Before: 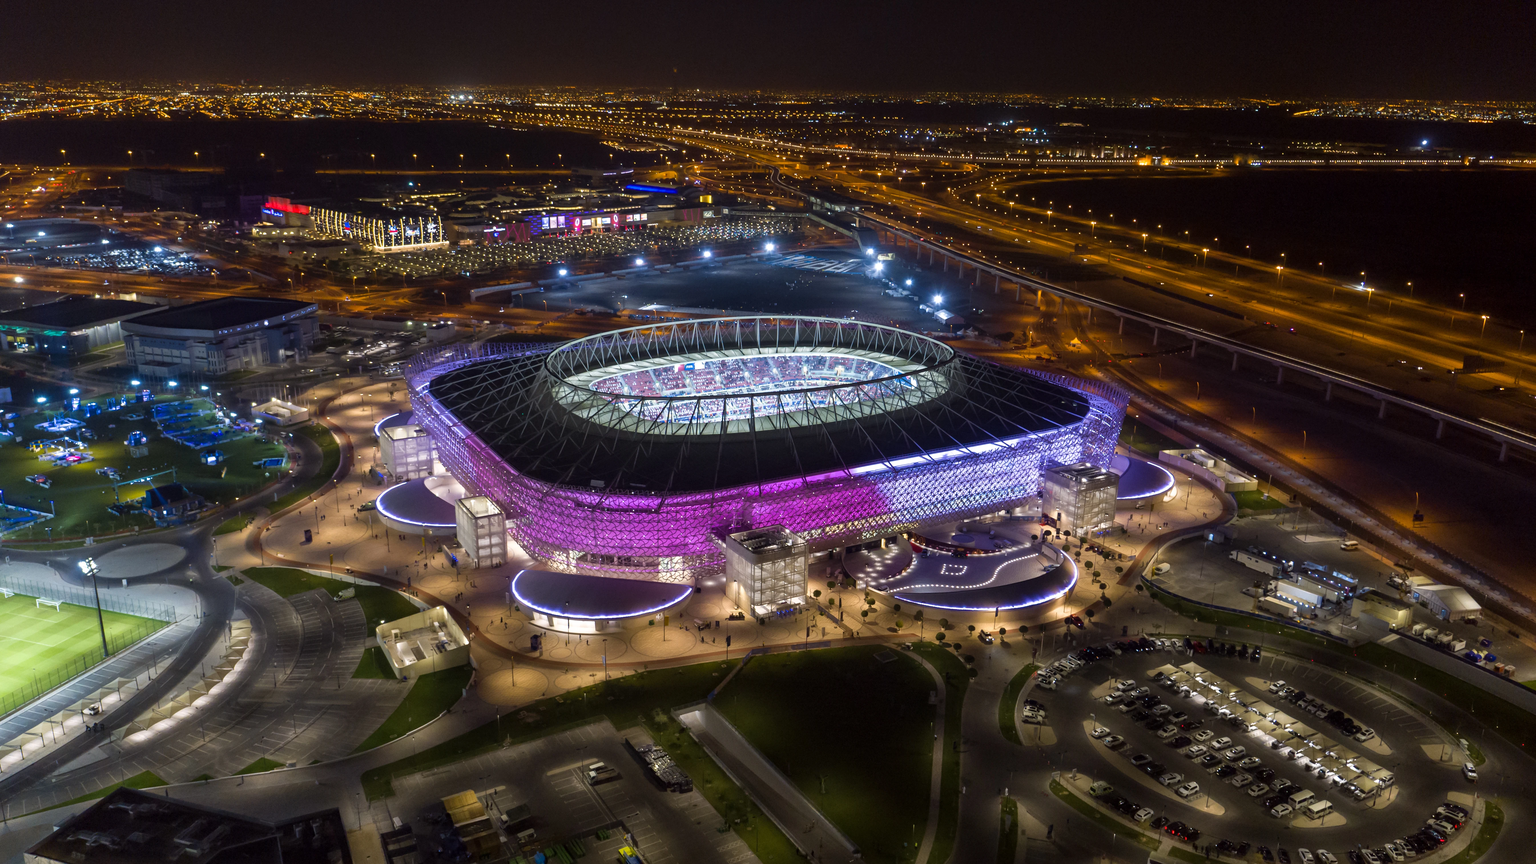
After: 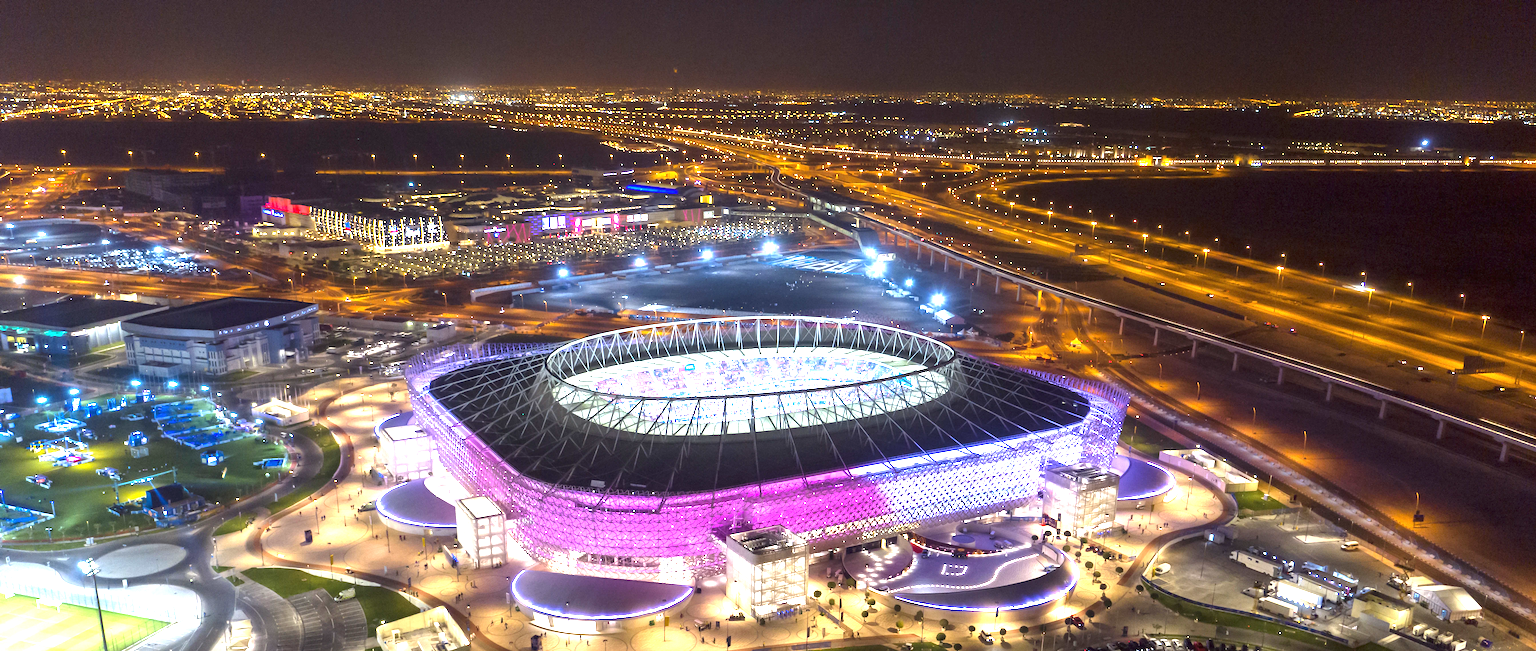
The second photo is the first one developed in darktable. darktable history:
crop: bottom 24.518%
tone equalizer: edges refinement/feathering 500, mask exposure compensation -1.57 EV, preserve details no
exposure: black level correction 0, exposure 2.001 EV, compensate highlight preservation false
